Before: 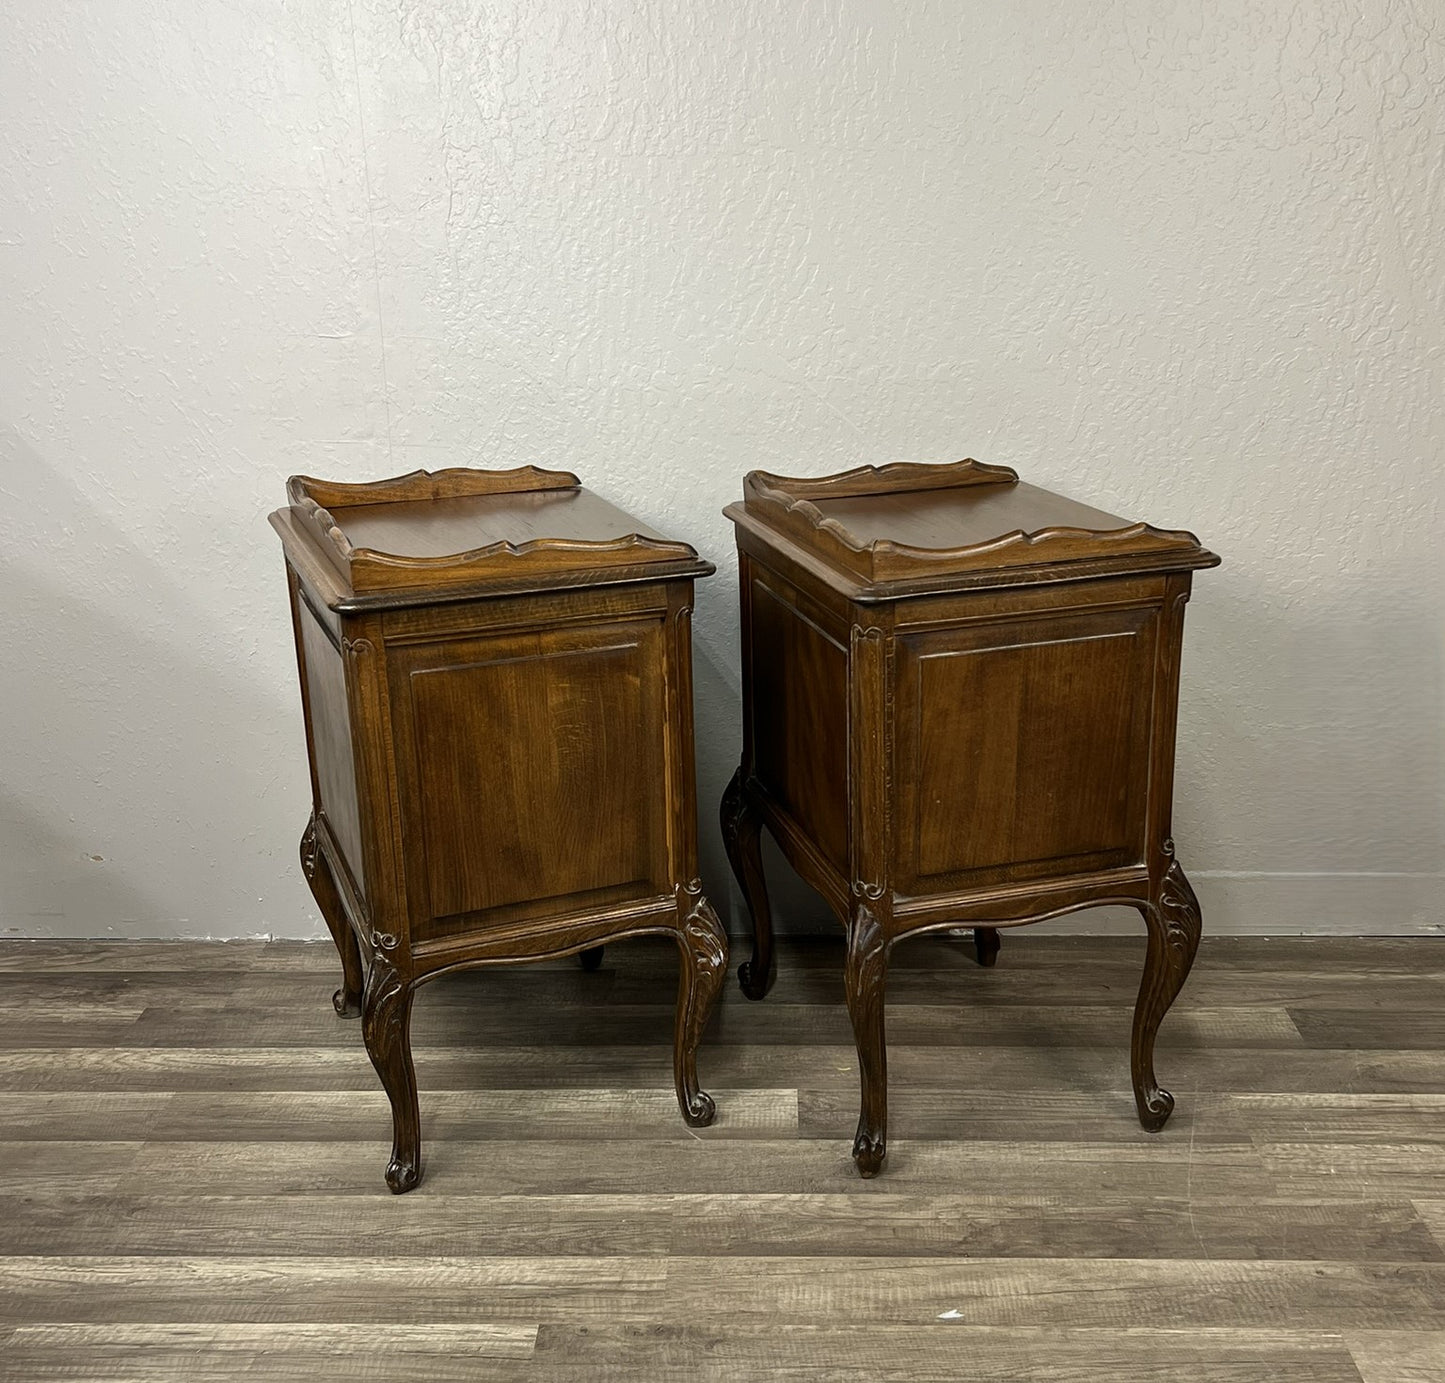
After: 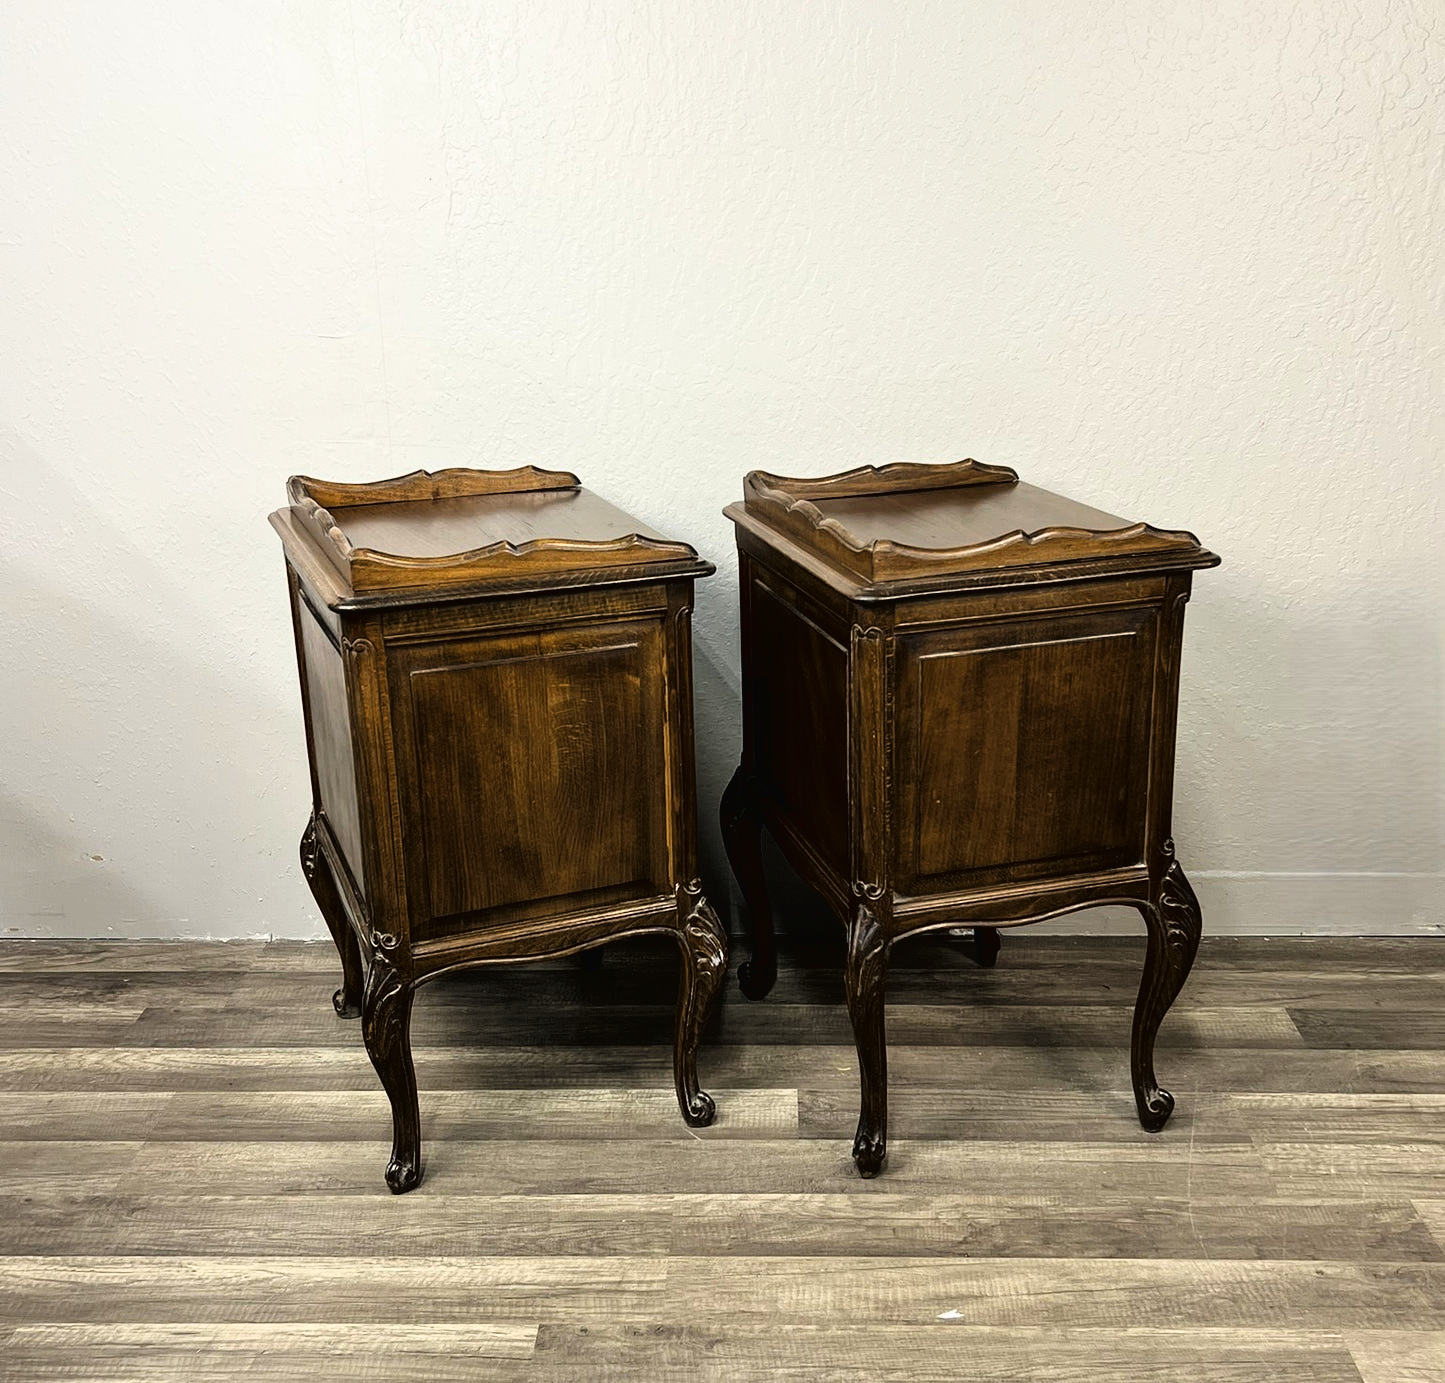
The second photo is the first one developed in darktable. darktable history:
tone curve: curves: ch0 [(0, 0.016) (0.11, 0.039) (0.259, 0.235) (0.383, 0.437) (0.499, 0.597) (0.733, 0.867) (0.843, 0.948) (1, 1)], color space Lab, linked channels, preserve colors none
color balance rgb: linear chroma grading › global chroma -0.67%, saturation formula JzAzBz (2021)
